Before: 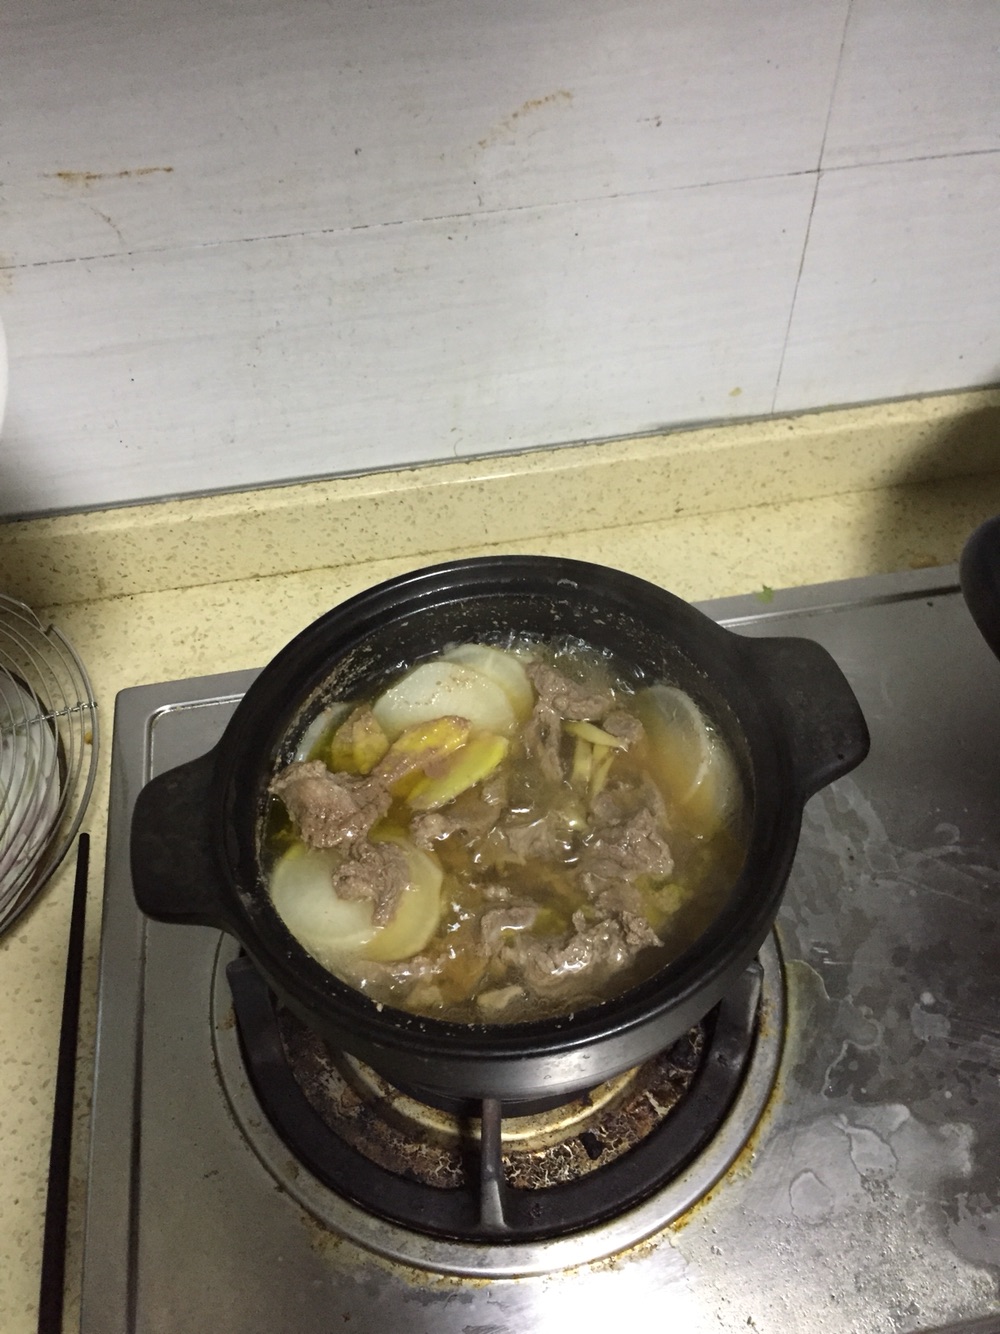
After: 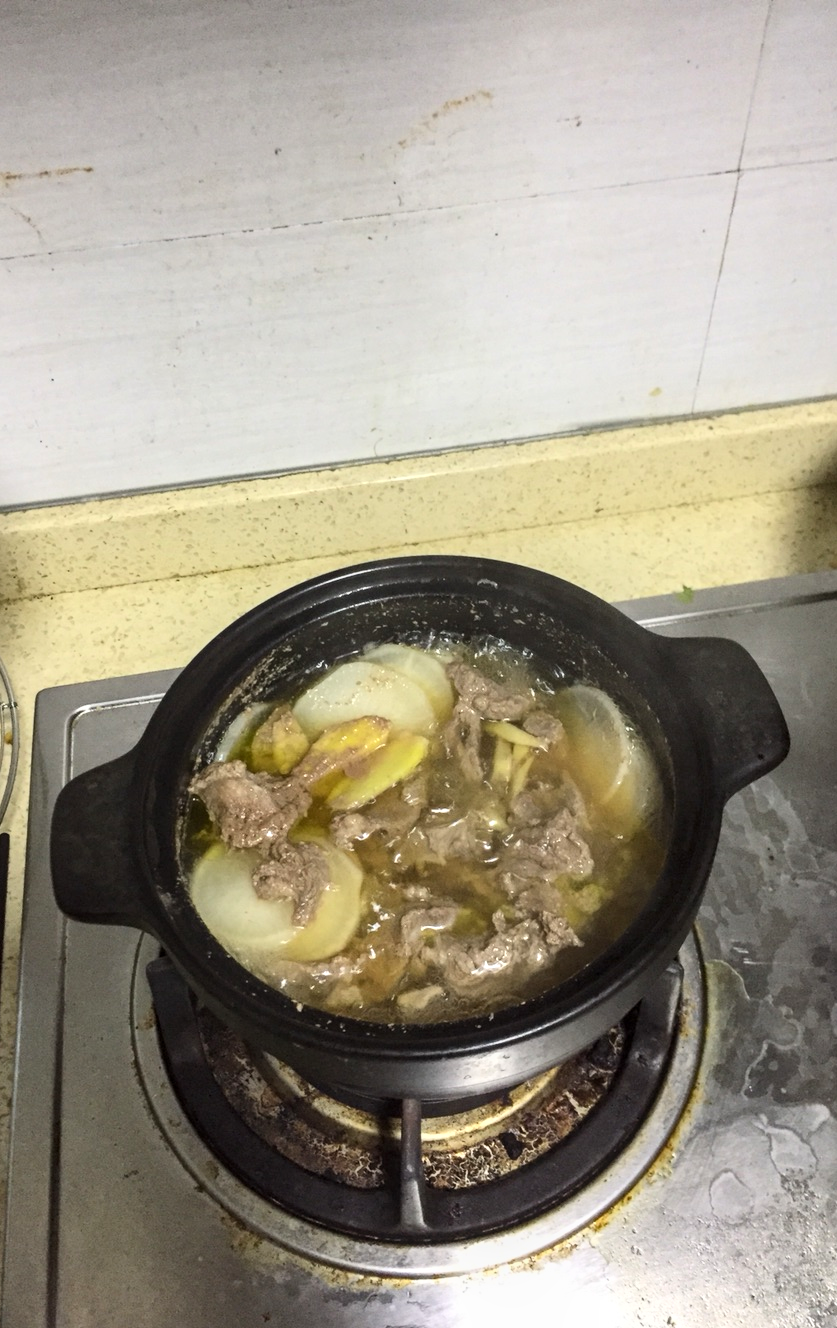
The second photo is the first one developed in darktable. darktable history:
local contrast: on, module defaults
crop: left 8.026%, right 7.374%
contrast brightness saturation: contrast 0.2, brightness 0.15, saturation 0.14
